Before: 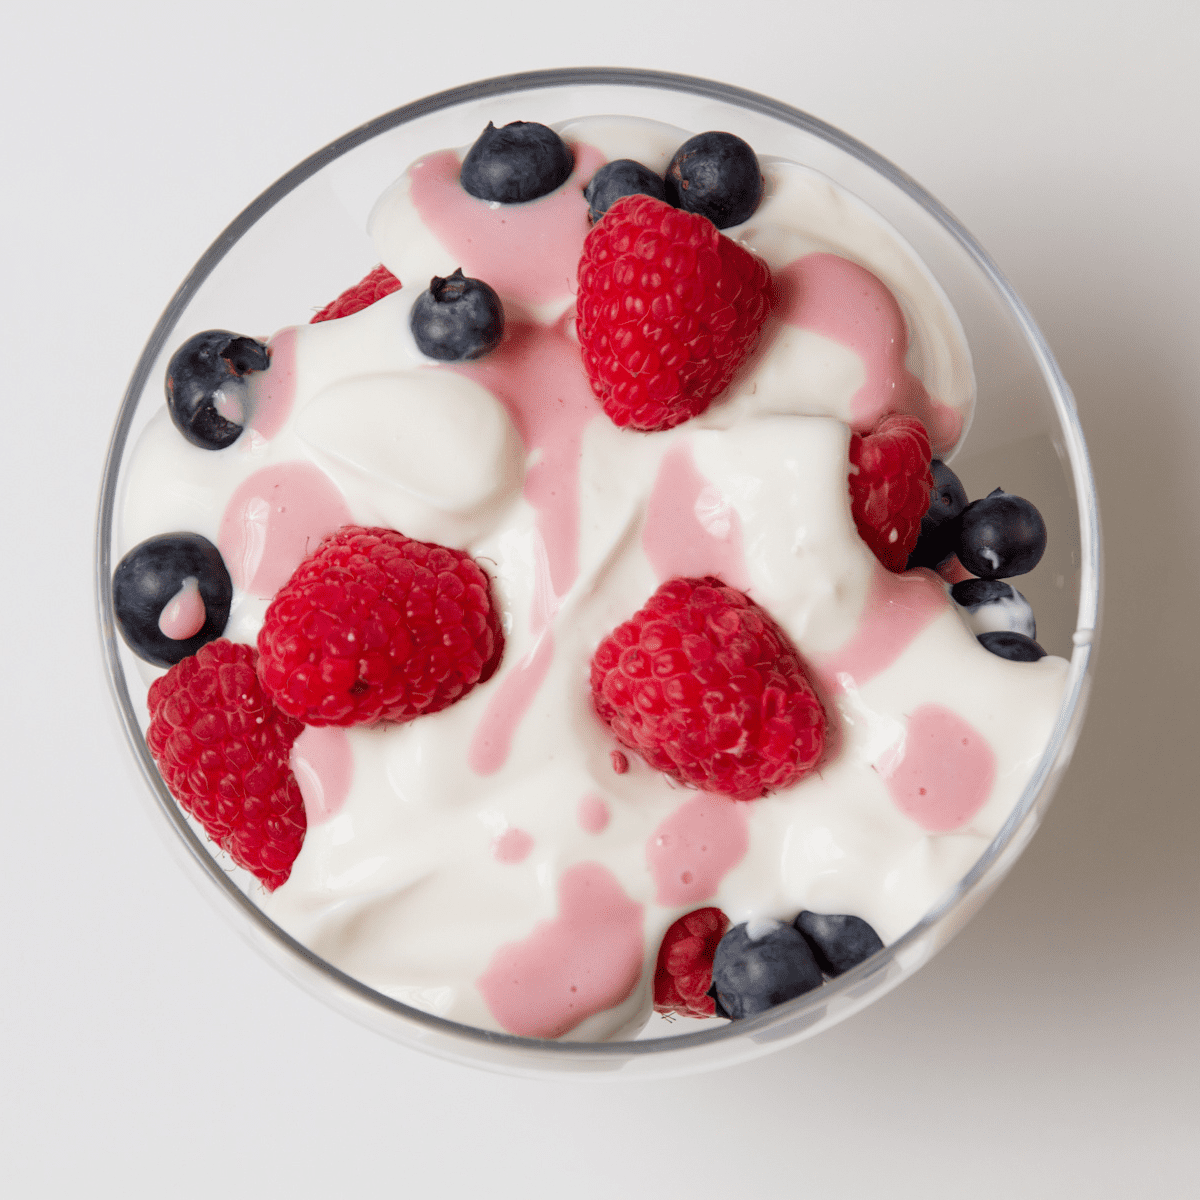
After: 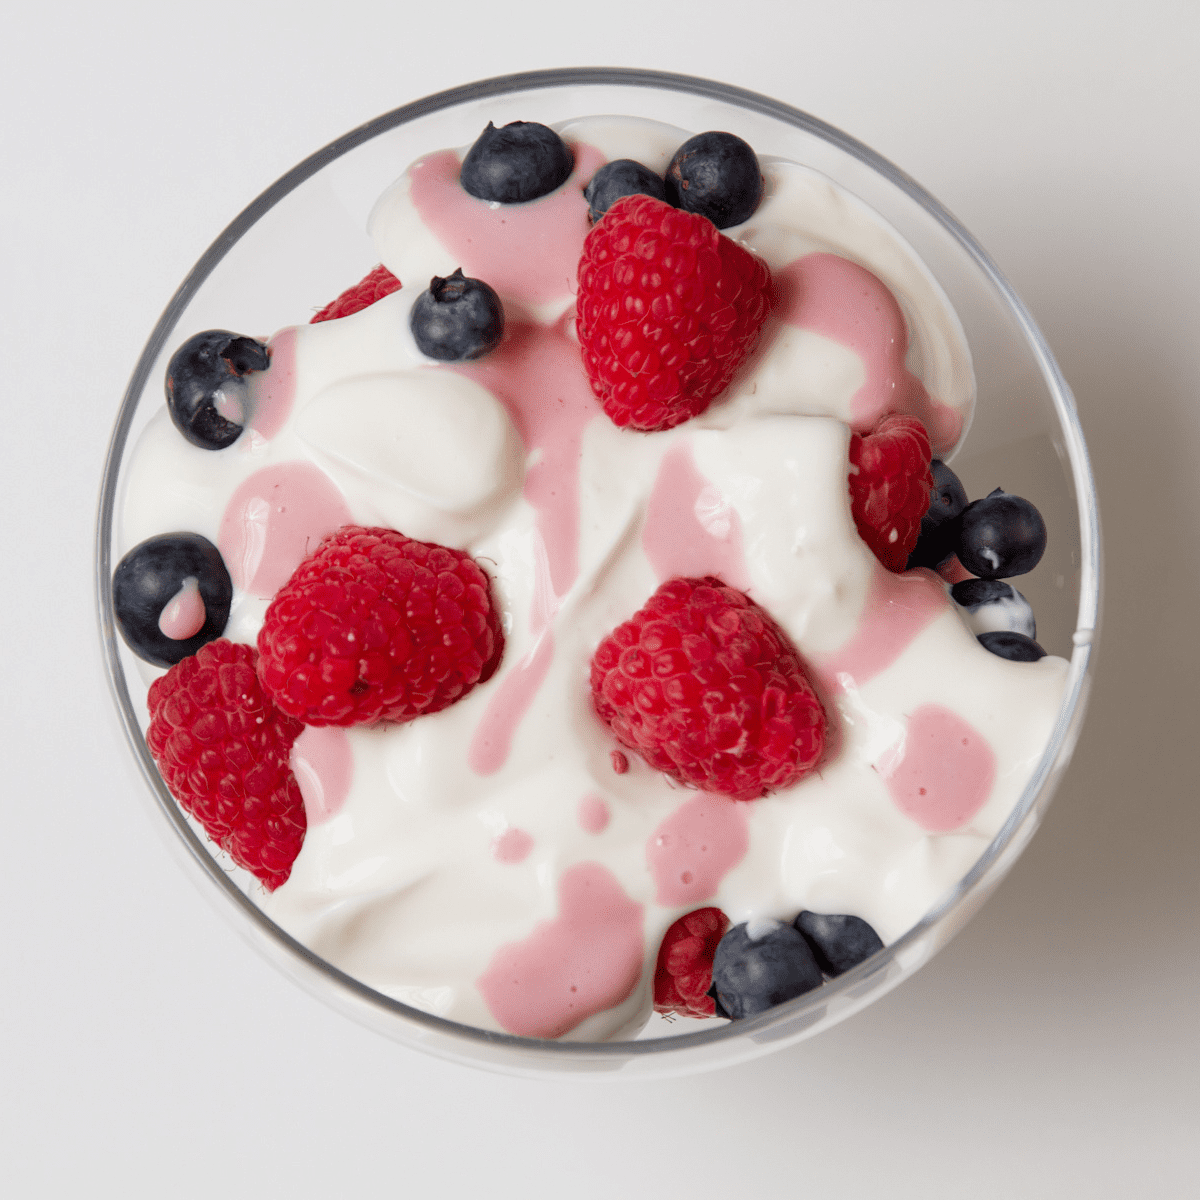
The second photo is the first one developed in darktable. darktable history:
base curve: curves: ch0 [(0, 0) (0.303, 0.277) (1, 1)]
white balance: emerald 1
